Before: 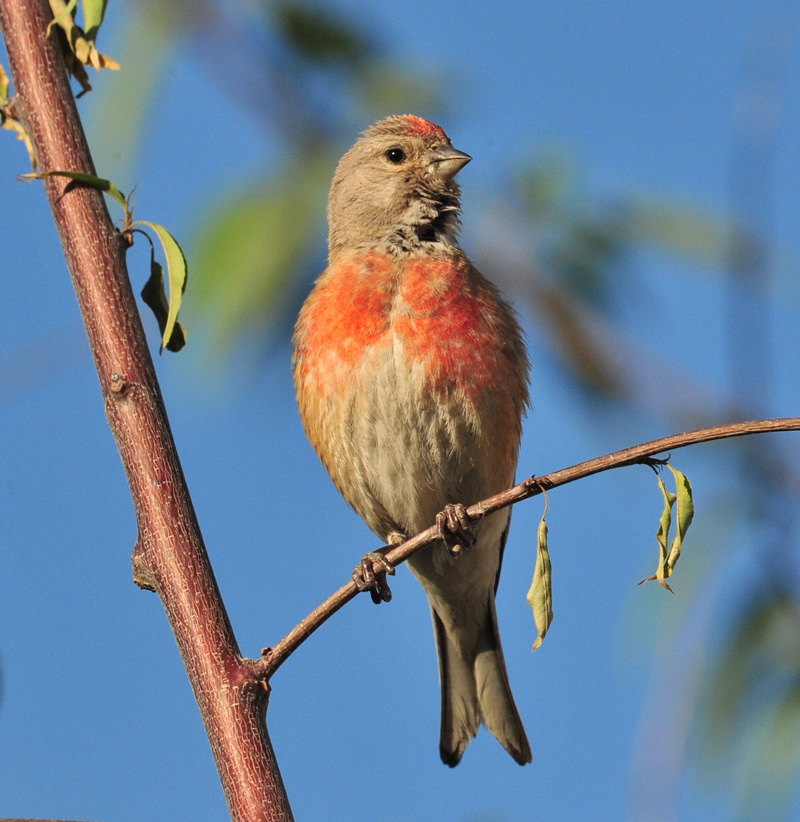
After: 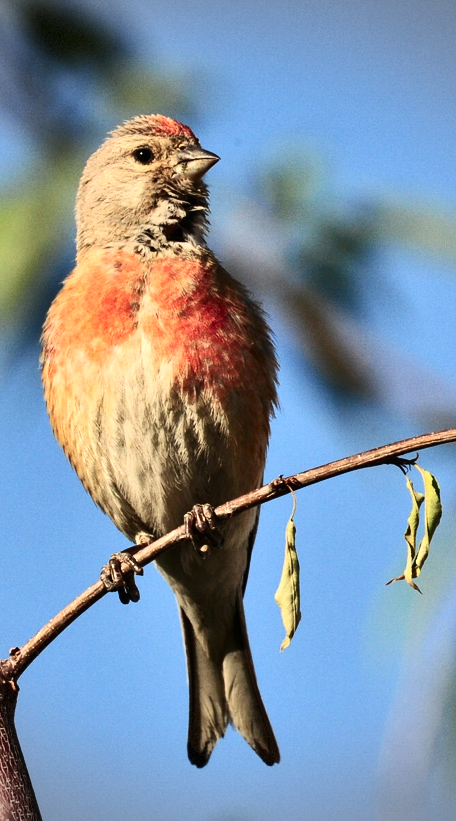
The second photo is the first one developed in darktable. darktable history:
tone equalizer: -8 EV -0.439 EV, -7 EV -0.406 EV, -6 EV -0.348 EV, -5 EV -0.199 EV, -3 EV 0.188 EV, -2 EV 0.344 EV, -1 EV 0.39 EV, +0 EV 0.42 EV, edges refinement/feathering 500, mask exposure compensation -1.57 EV, preserve details no
contrast brightness saturation: contrast 0.299
vignetting: fall-off start 71.6%, dithering 8-bit output, unbound false
crop: left 31.501%, top 0.001%, right 11.427%
